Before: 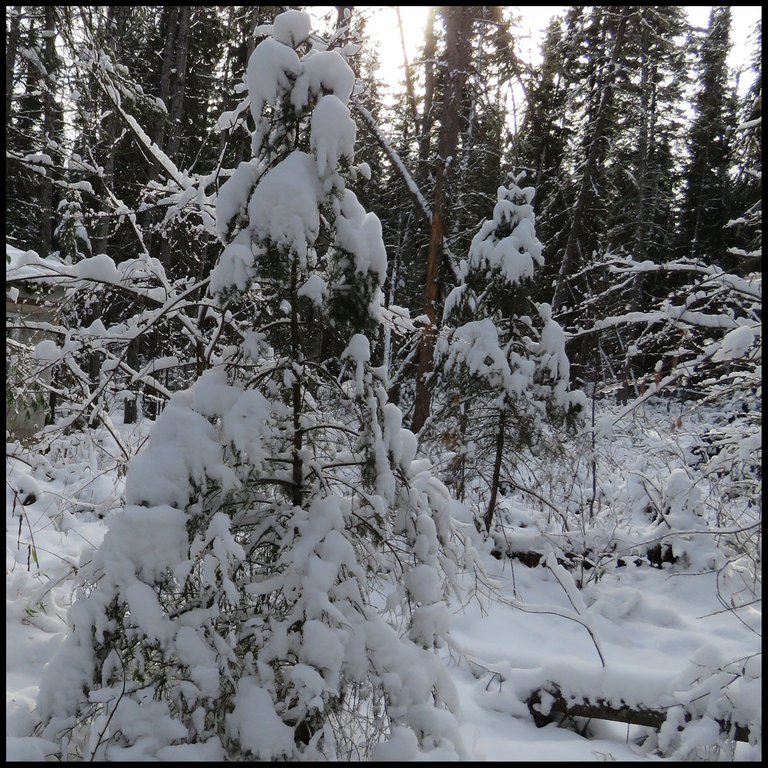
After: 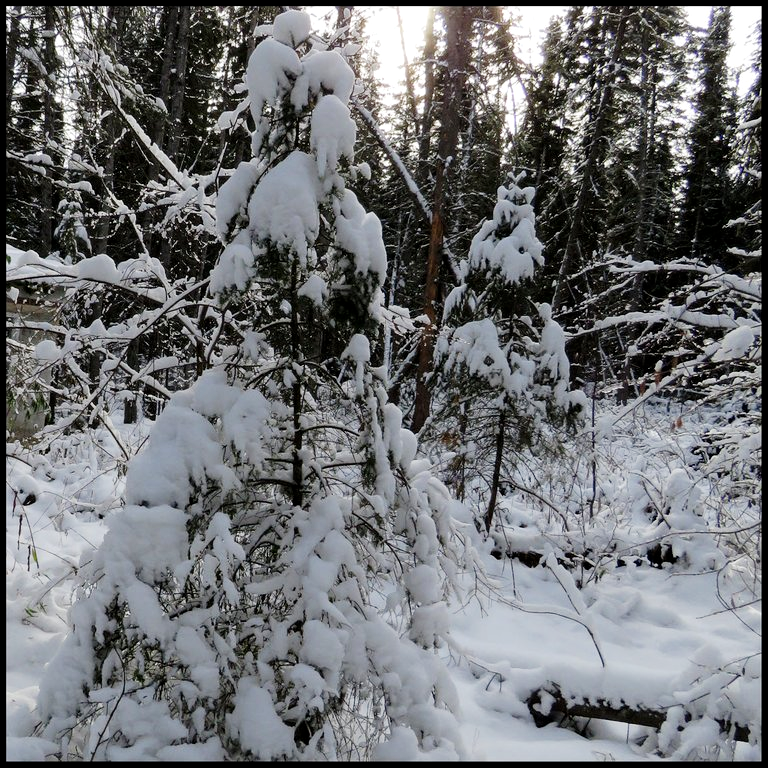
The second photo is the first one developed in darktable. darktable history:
local contrast: highlights 102%, shadows 99%, detail 119%, midtone range 0.2
tone curve: curves: ch0 [(0.003, 0) (0.066, 0.023) (0.149, 0.094) (0.264, 0.238) (0.395, 0.421) (0.517, 0.56) (0.688, 0.743) (0.813, 0.846) (1, 1)]; ch1 [(0, 0) (0.164, 0.115) (0.337, 0.332) (0.39, 0.398) (0.464, 0.461) (0.501, 0.5) (0.507, 0.503) (0.534, 0.537) (0.577, 0.59) (0.652, 0.681) (0.733, 0.749) (0.811, 0.796) (1, 1)]; ch2 [(0, 0) (0.337, 0.382) (0.464, 0.476) (0.501, 0.502) (0.527, 0.54) (0.551, 0.565) (0.6, 0.59) (0.687, 0.675) (1, 1)], preserve colors none
